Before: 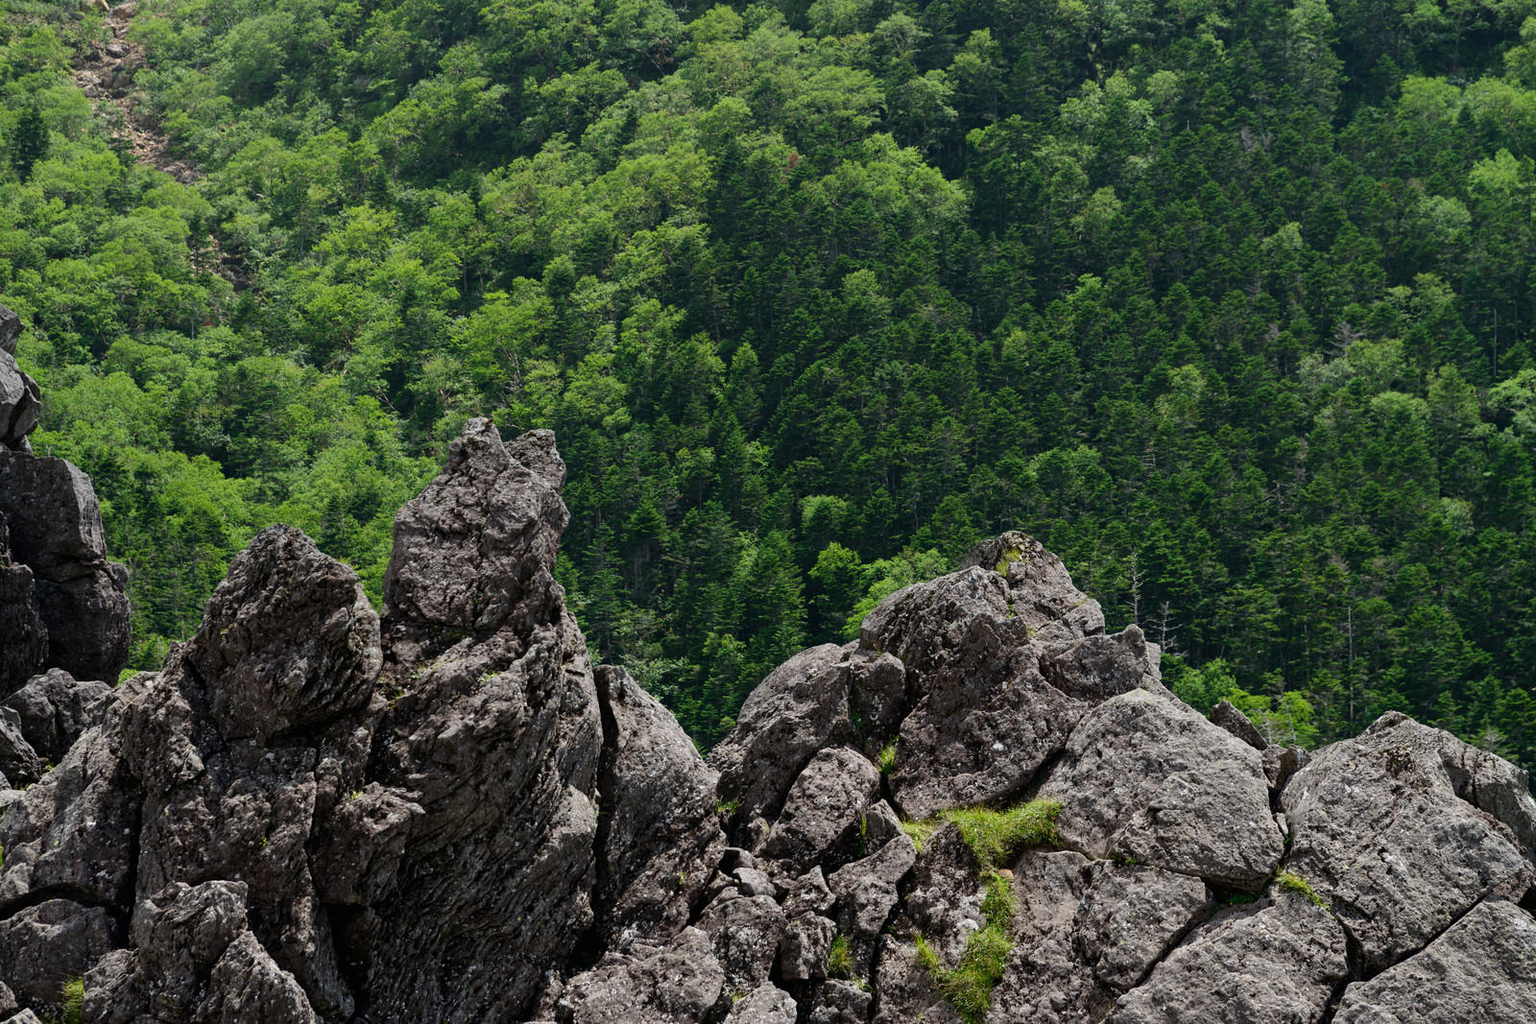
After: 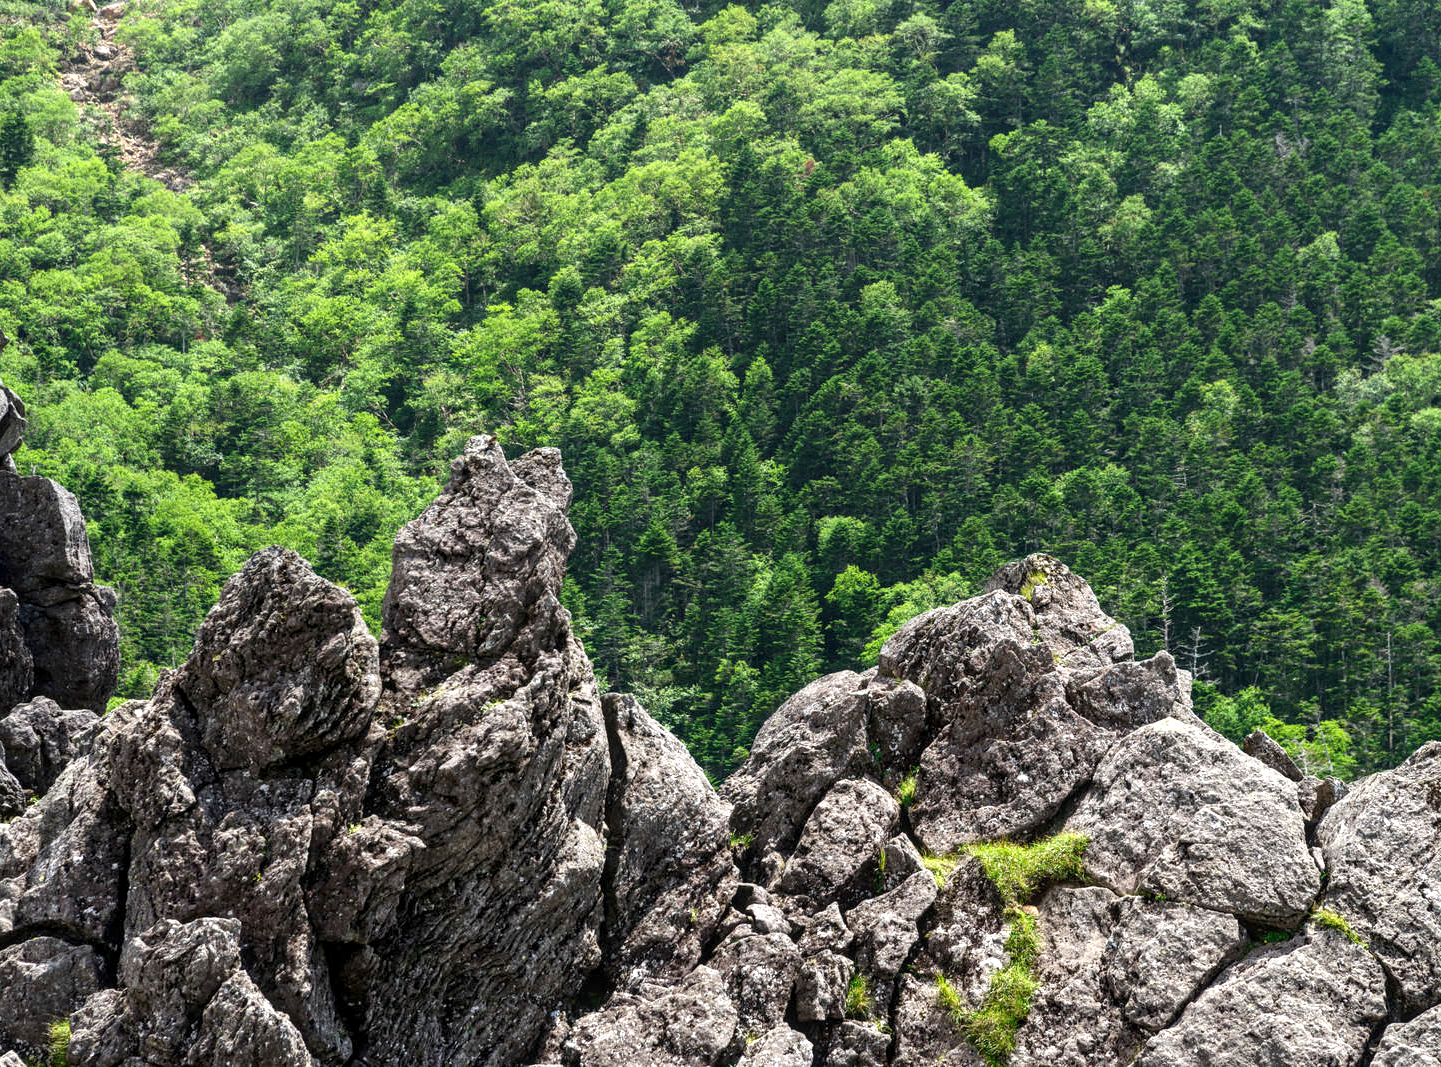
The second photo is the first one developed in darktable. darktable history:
crop and rotate: left 1.088%, right 8.807%
exposure: exposure 1.061 EV, compensate highlight preservation false
local contrast: on, module defaults
grain: coarseness 22.88 ISO
